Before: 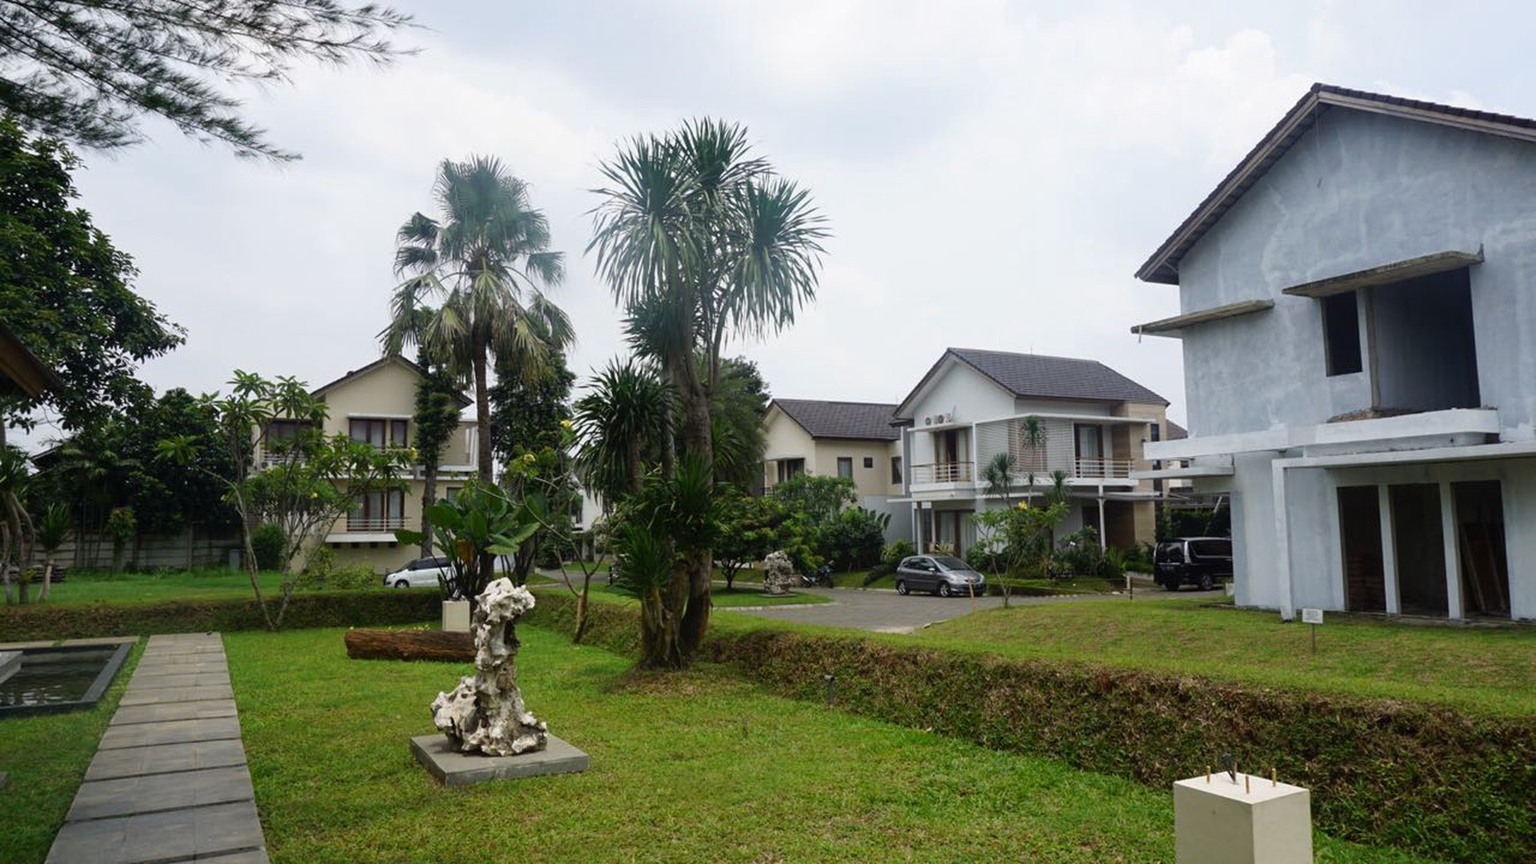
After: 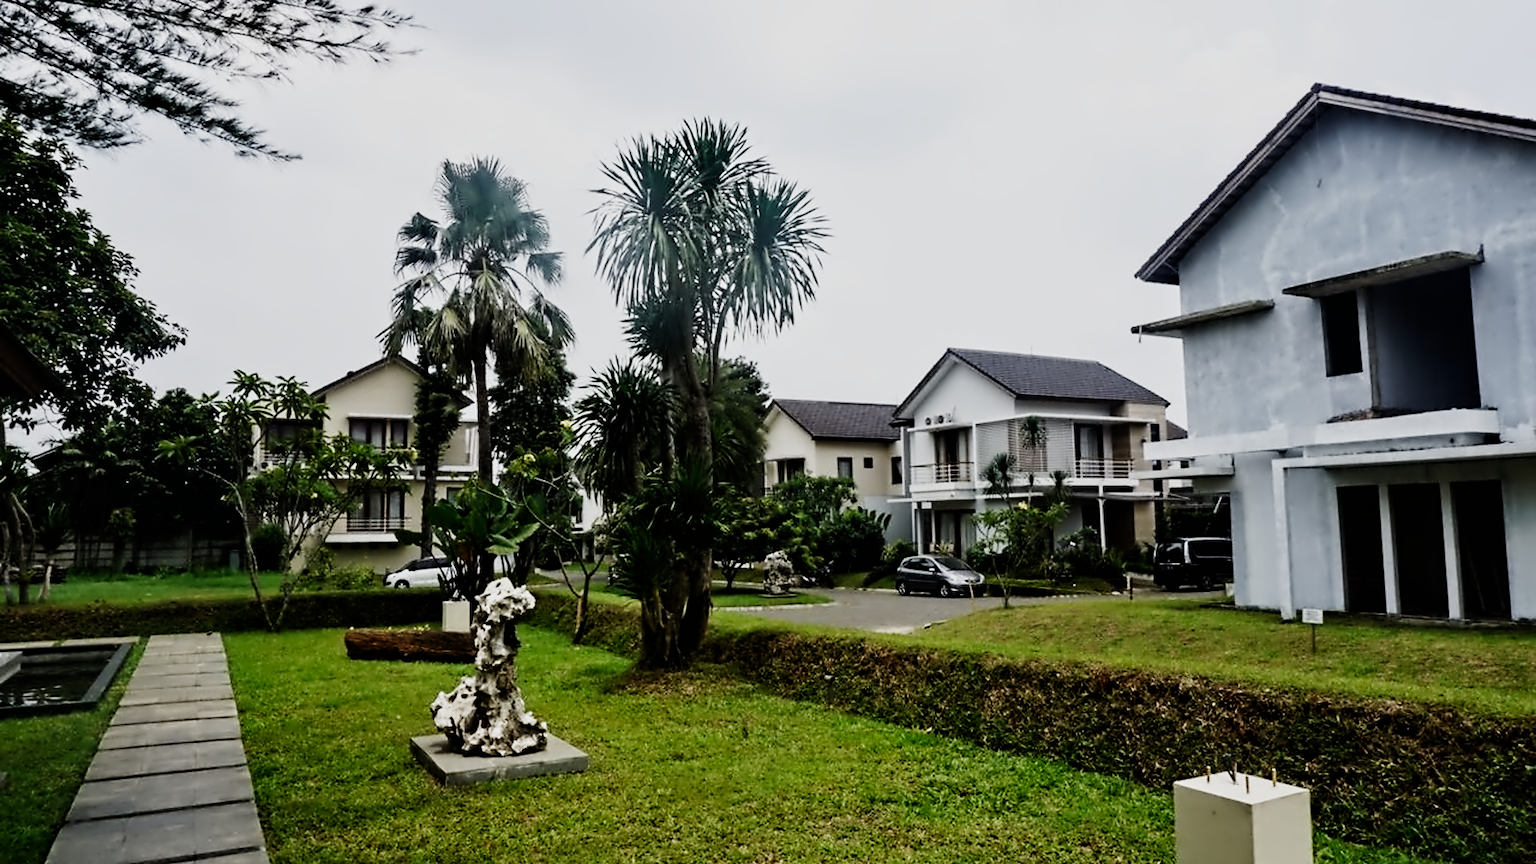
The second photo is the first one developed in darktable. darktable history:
contrast equalizer: octaves 7, y [[0.5, 0.542, 0.583, 0.625, 0.667, 0.708], [0.5 ×6], [0.5 ×6], [0, 0.033, 0.067, 0.1, 0.133, 0.167], [0, 0.05, 0.1, 0.15, 0.2, 0.25]]
sigmoid: contrast 1.7, skew -0.2, preserve hue 0%, red attenuation 0.1, red rotation 0.035, green attenuation 0.1, green rotation -0.017, blue attenuation 0.15, blue rotation -0.052, base primaries Rec2020
